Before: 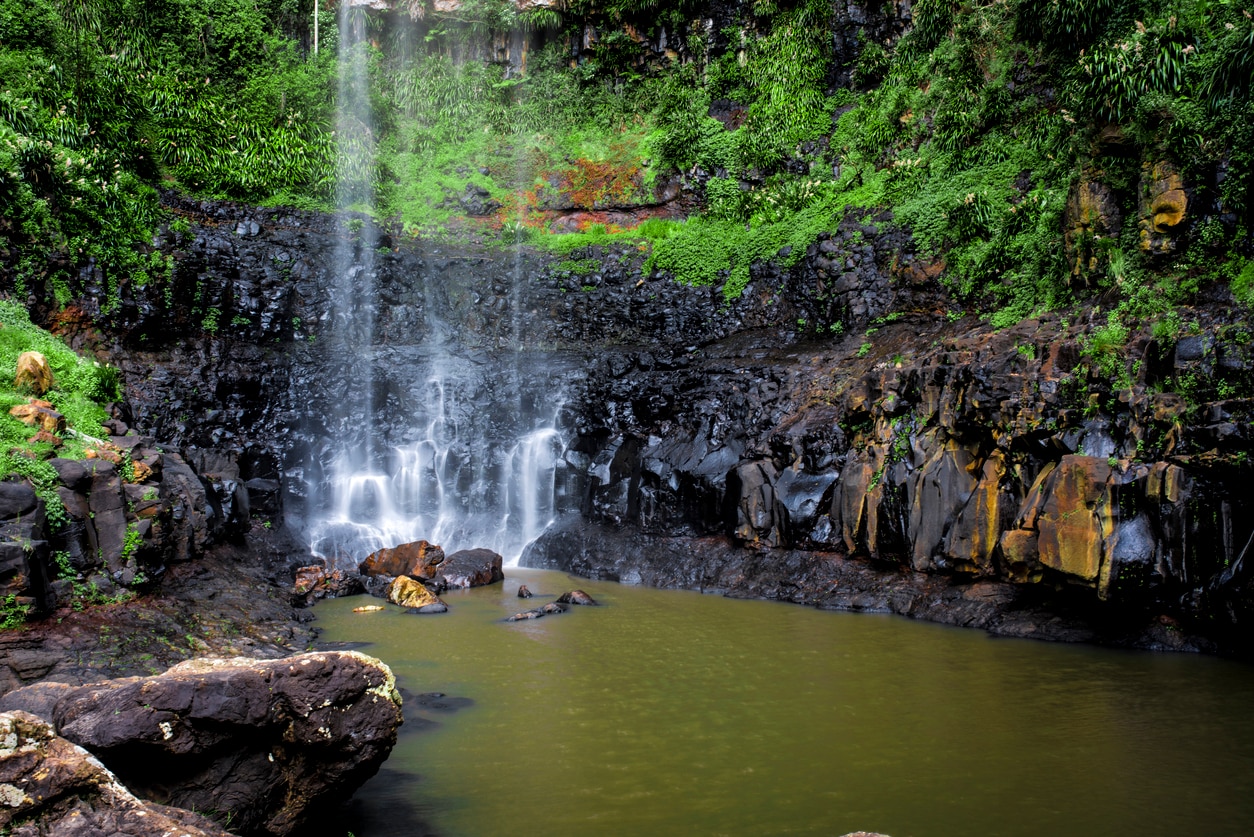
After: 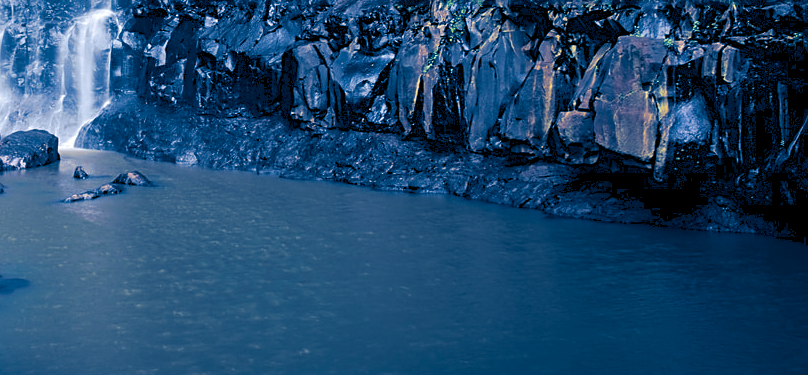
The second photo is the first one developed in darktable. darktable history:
sharpen: on, module defaults
crop and rotate: left 35.509%, top 50.238%, bottom 4.934%
tone curve: curves: ch0 [(0, 0) (0.003, 0.144) (0.011, 0.149) (0.025, 0.159) (0.044, 0.183) (0.069, 0.207) (0.1, 0.236) (0.136, 0.269) (0.177, 0.303) (0.224, 0.339) (0.277, 0.38) (0.335, 0.428) (0.399, 0.478) (0.468, 0.539) (0.543, 0.604) (0.623, 0.679) (0.709, 0.755) (0.801, 0.836) (0.898, 0.918) (1, 1)], preserve colors none
white balance: red 0.98, blue 1.034
split-toning: shadows › hue 226.8°, shadows › saturation 1, highlights › saturation 0, balance -61.41
